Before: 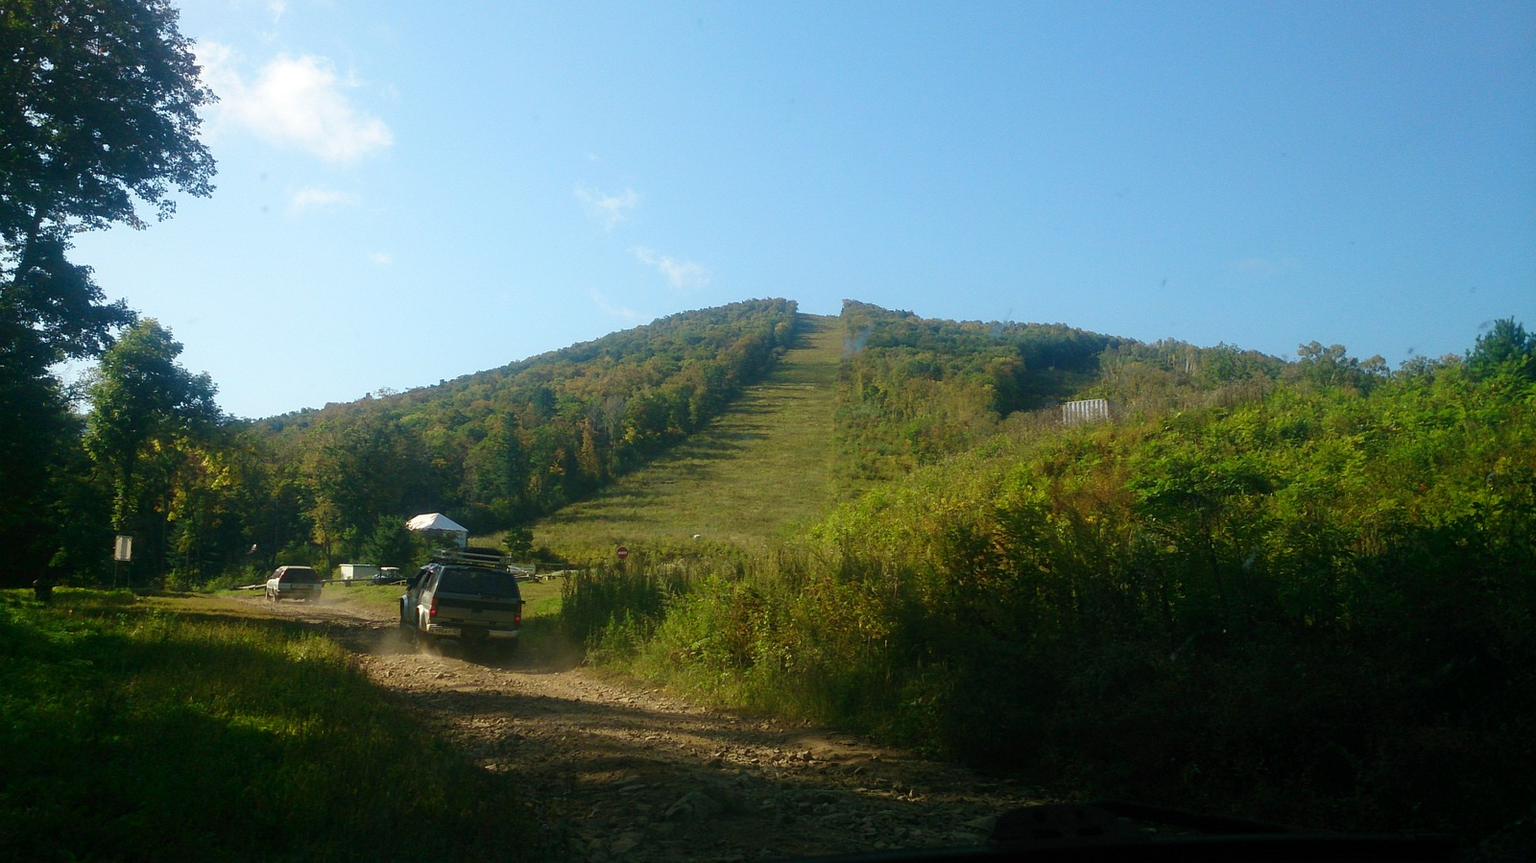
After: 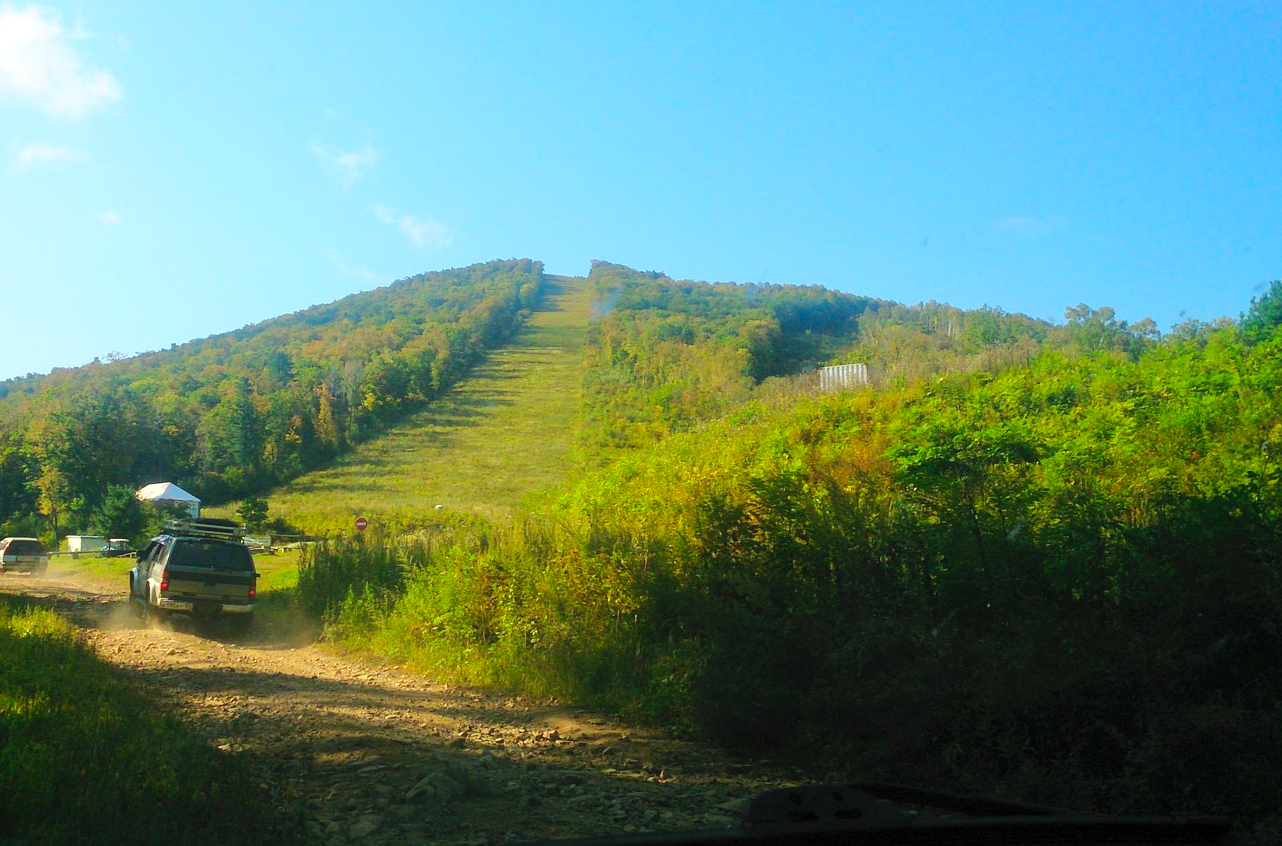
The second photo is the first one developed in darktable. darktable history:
contrast brightness saturation: contrast 0.069, brightness 0.179, saturation 0.42
crop and rotate: left 17.968%, top 5.88%, right 1.846%
tone equalizer: -8 EV 0.008 EV, -7 EV -0.042 EV, -6 EV 0.044 EV, -5 EV 0.031 EV, -4 EV 0.298 EV, -3 EV 0.669 EV, -2 EV 0.583 EV, -1 EV 0.209 EV, +0 EV 0.017 EV
